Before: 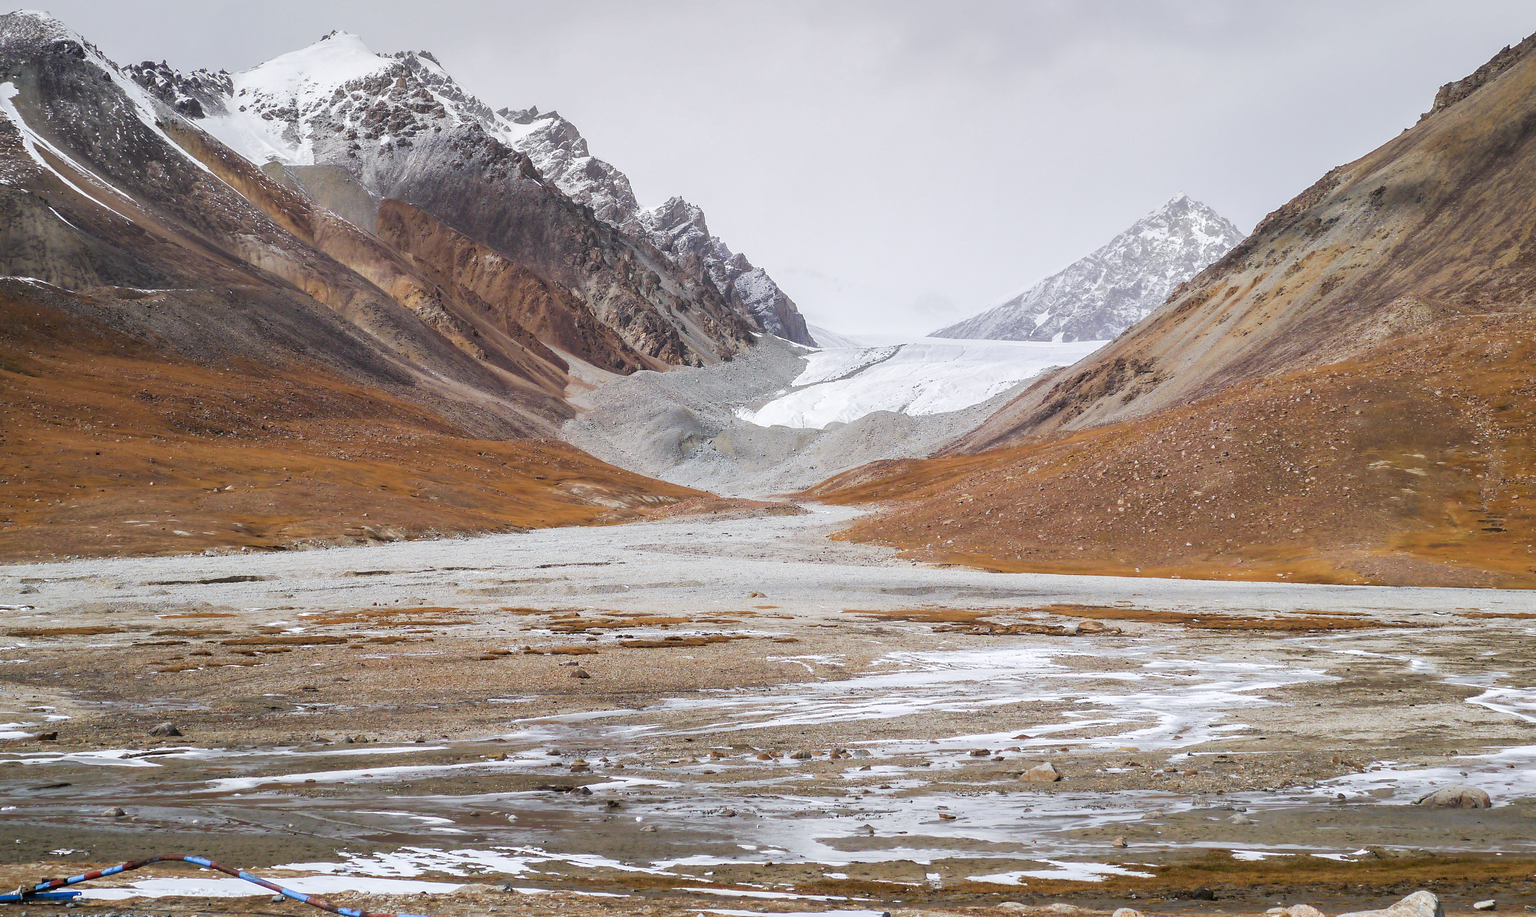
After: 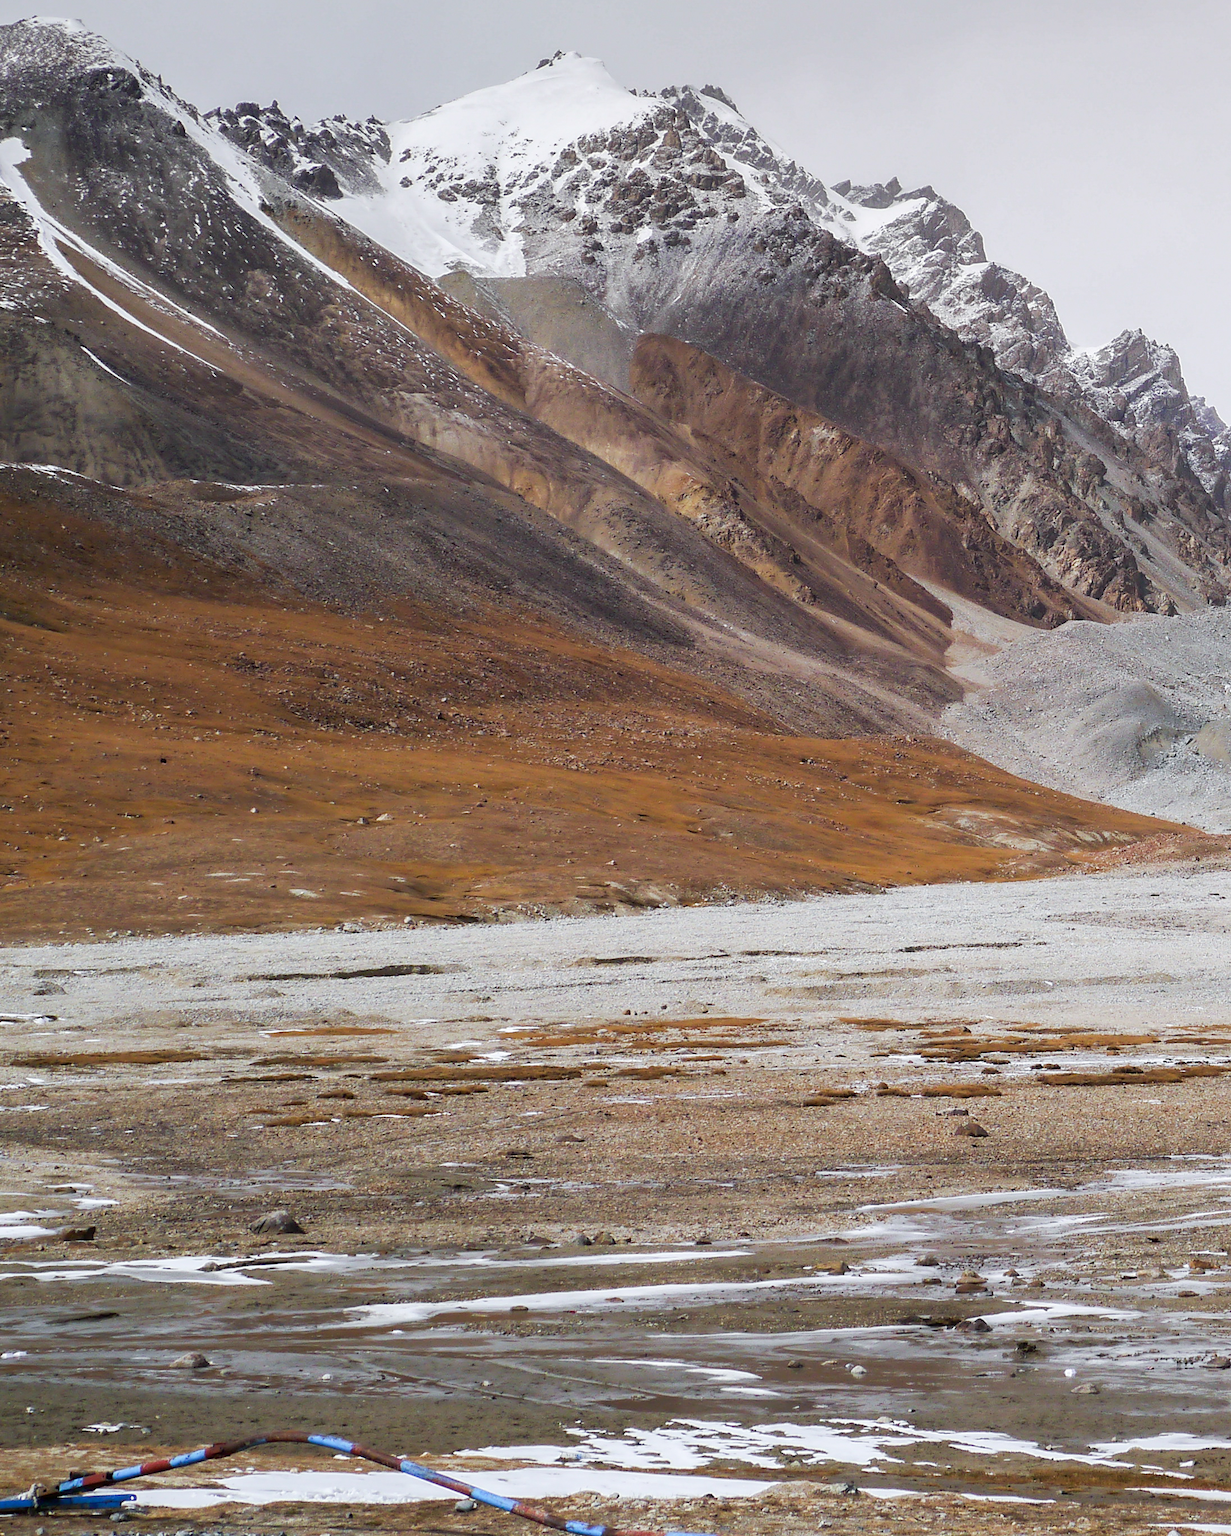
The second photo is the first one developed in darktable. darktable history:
crop and rotate: left 0.042%, top 0%, right 52.06%
